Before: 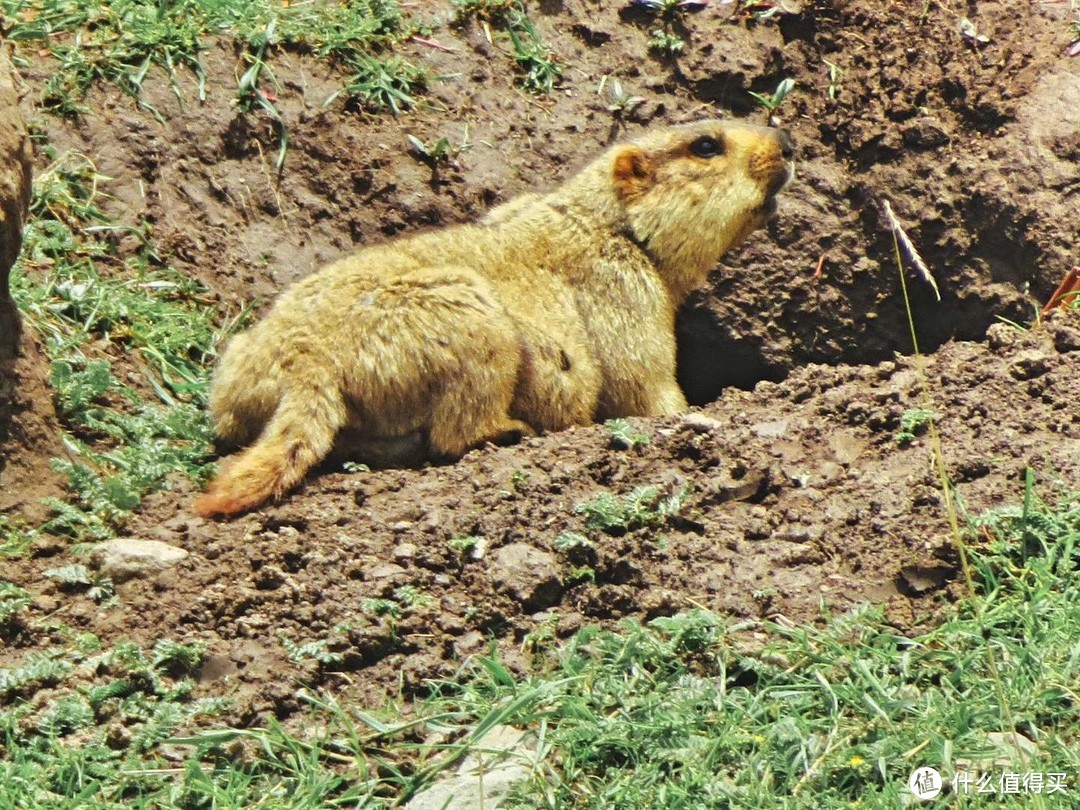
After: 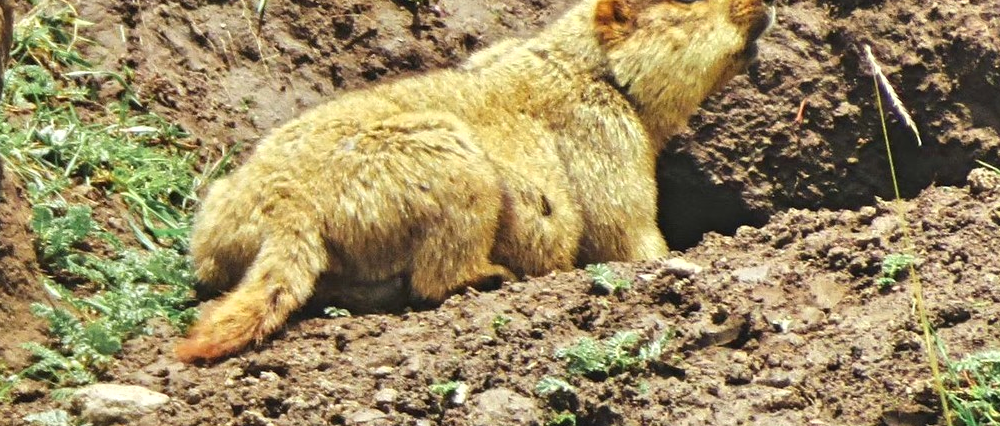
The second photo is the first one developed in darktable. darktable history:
exposure: exposure 0.211 EV, compensate highlight preservation false
crop: left 1.811%, top 19.169%, right 5.52%, bottom 28.197%
